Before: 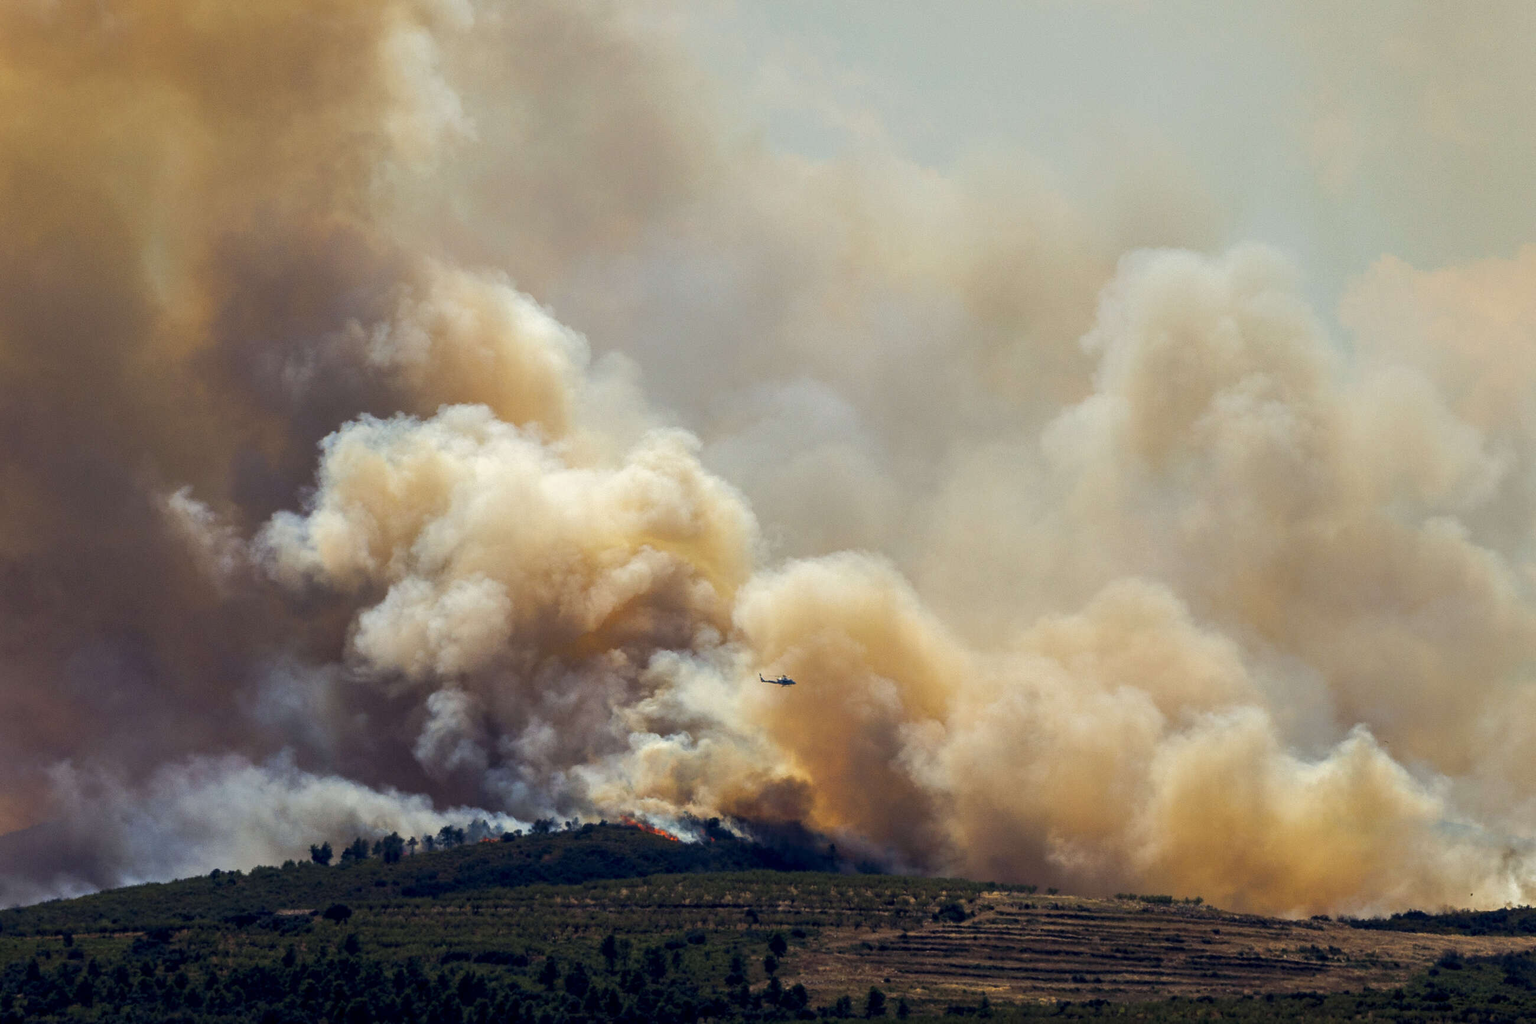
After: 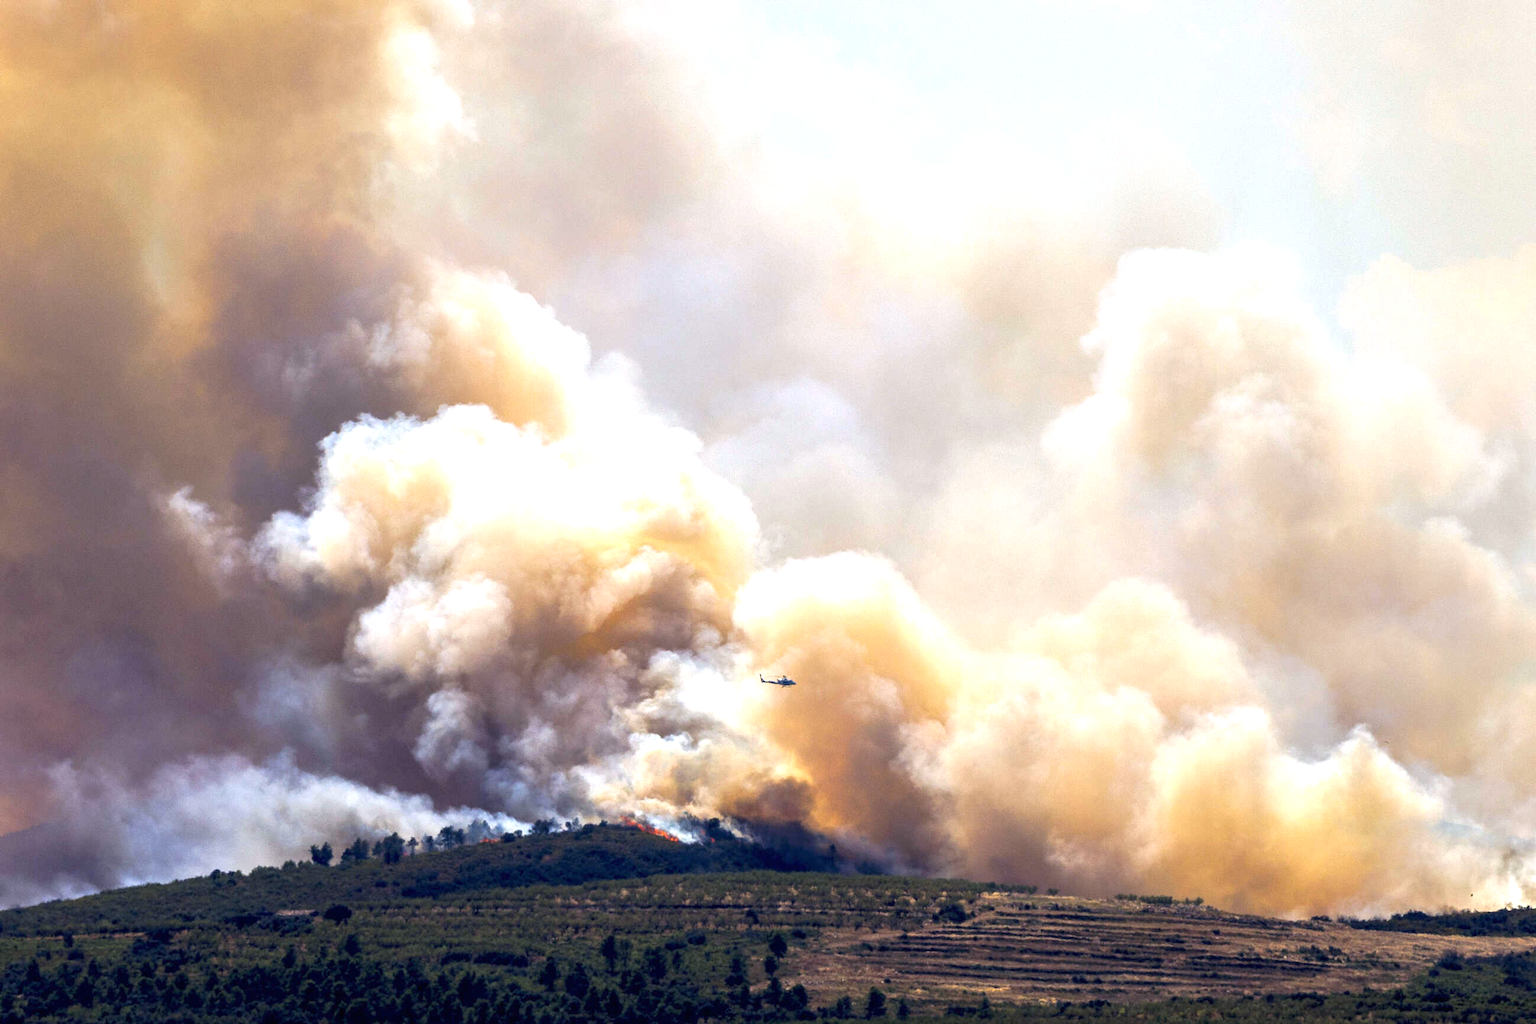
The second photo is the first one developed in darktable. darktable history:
white balance: red 1.004, blue 1.096
exposure: black level correction 0, exposure 1.015 EV, compensate exposure bias true, compensate highlight preservation false
